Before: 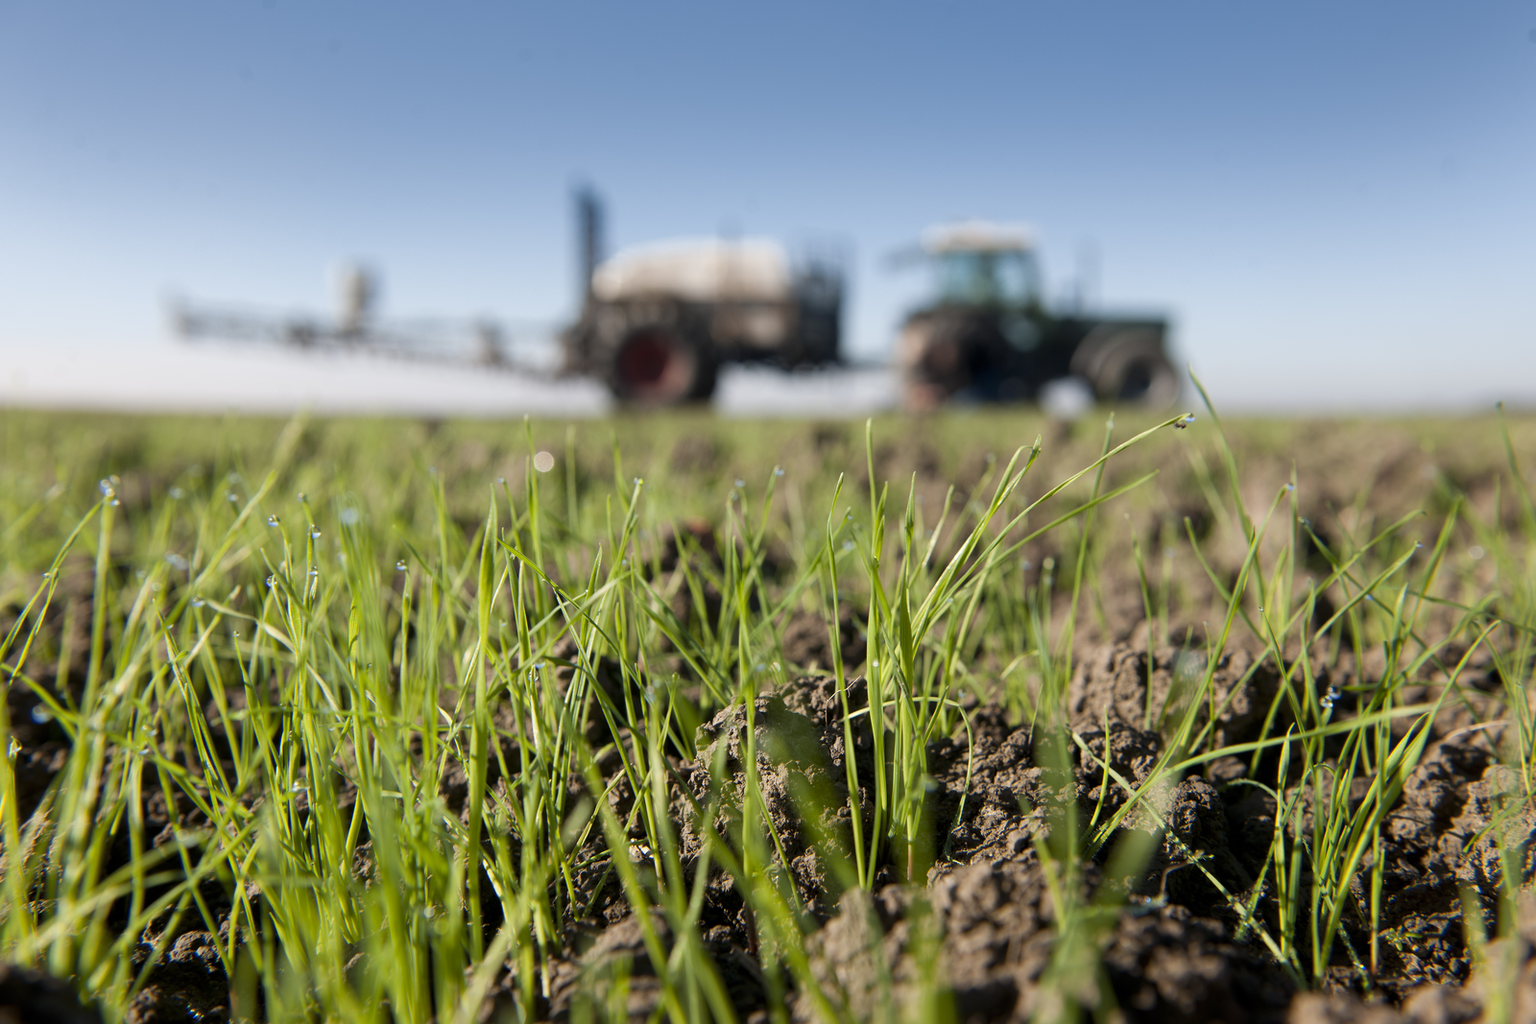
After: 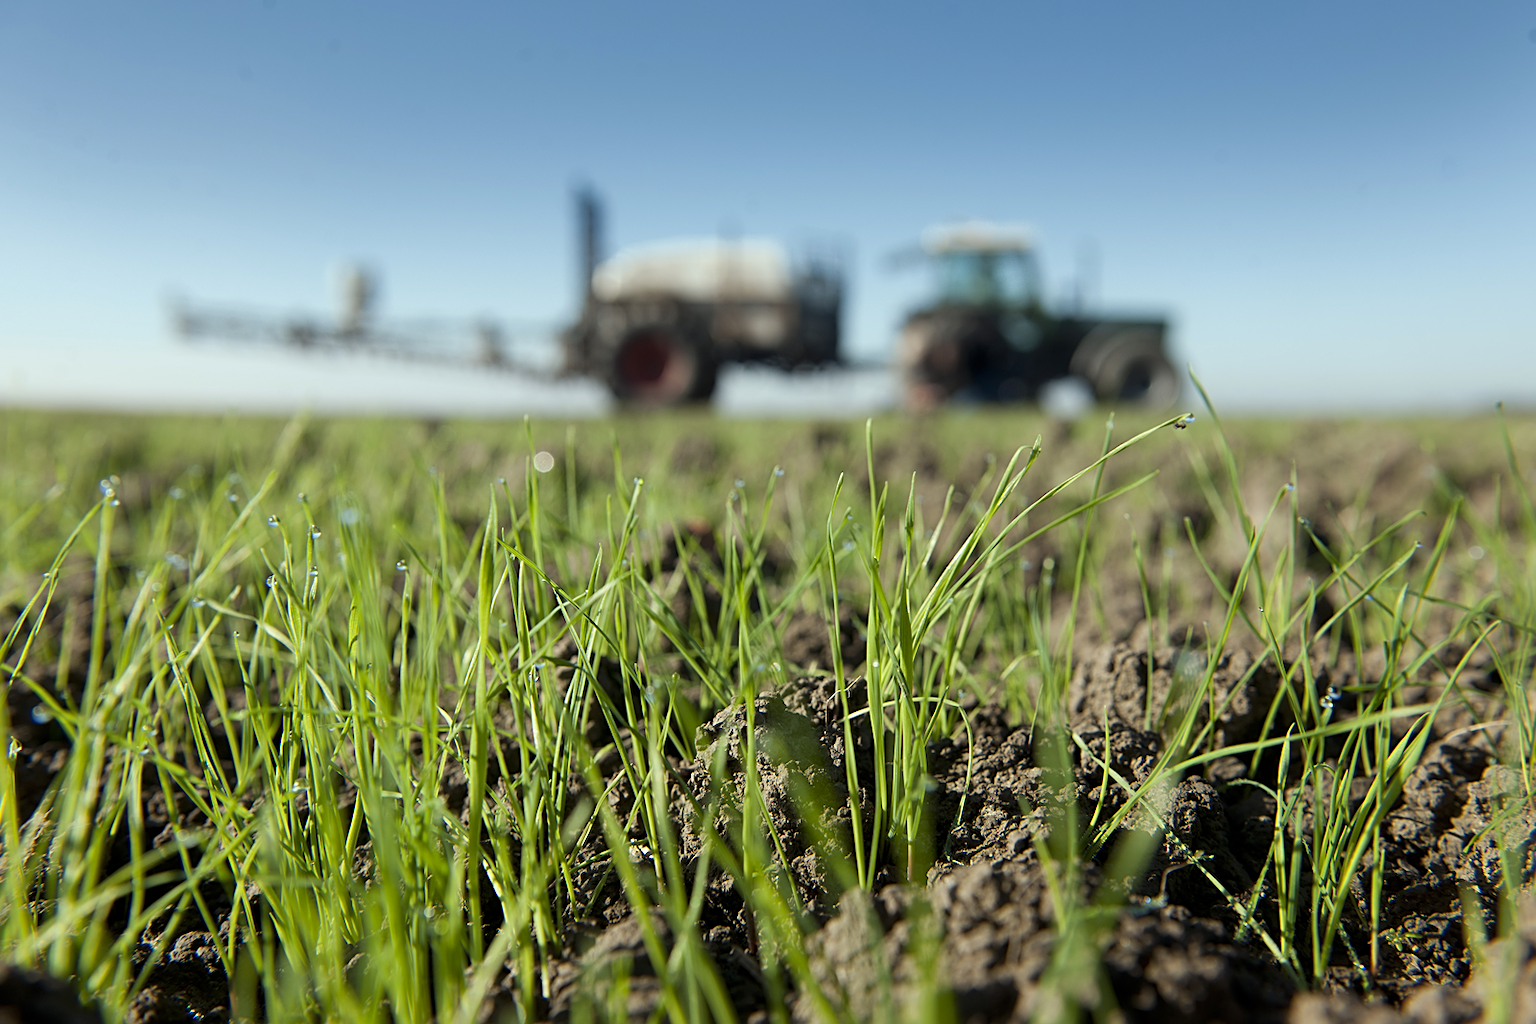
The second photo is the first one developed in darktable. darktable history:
rgb levels: preserve colors max RGB
color correction: highlights a* -6.69, highlights b* 0.49
sharpen: on, module defaults
